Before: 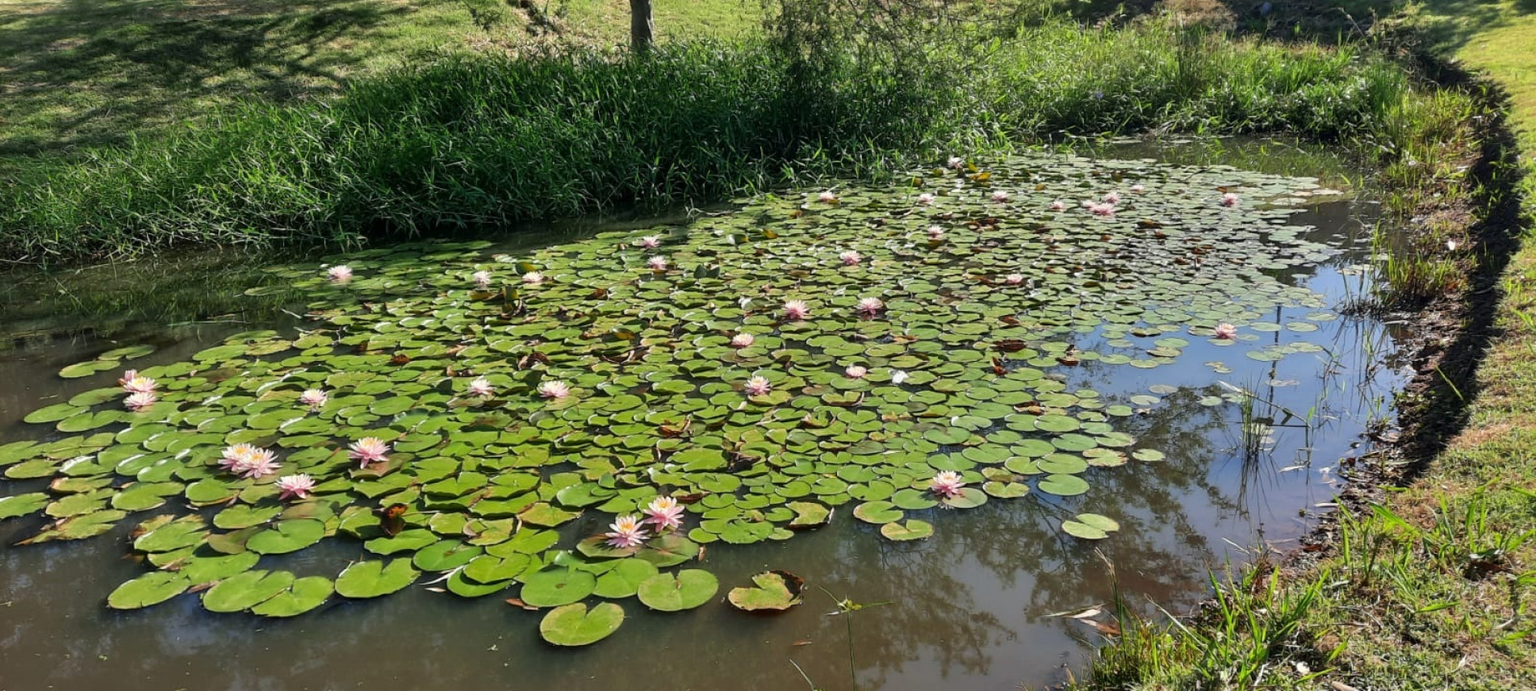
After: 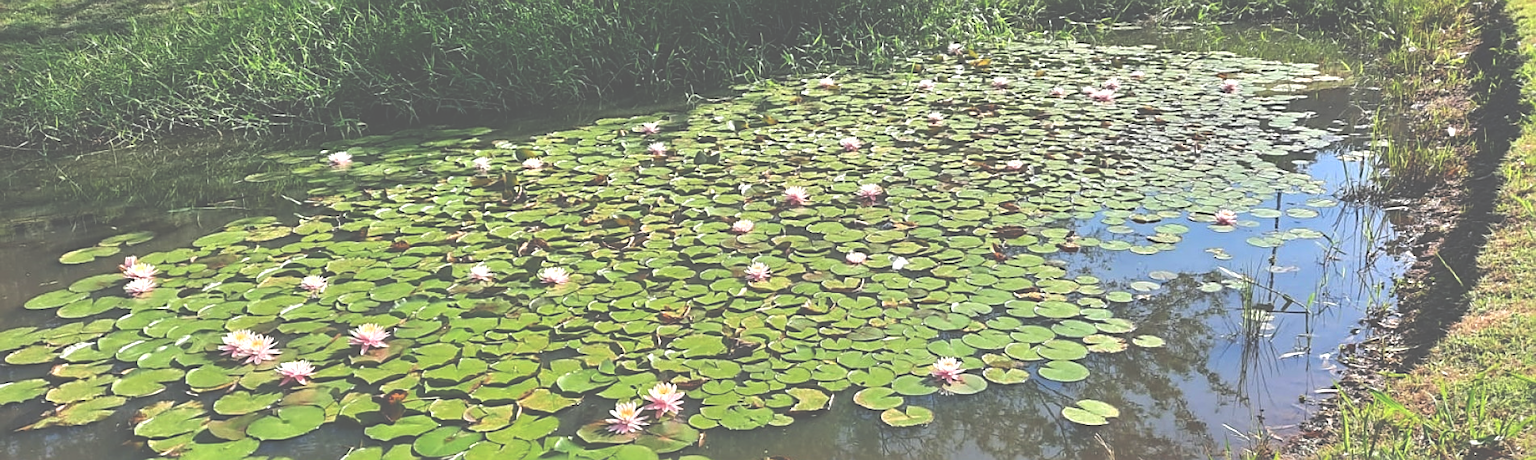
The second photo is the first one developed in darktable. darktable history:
exposure: black level correction -0.071, exposure 0.5 EV, compensate highlight preservation false
tone equalizer: mask exposure compensation -0.502 EV
crop: top 16.516%, bottom 16.774%
haze removal: strength 0.303, distance 0.249, adaptive false
sharpen: on, module defaults
